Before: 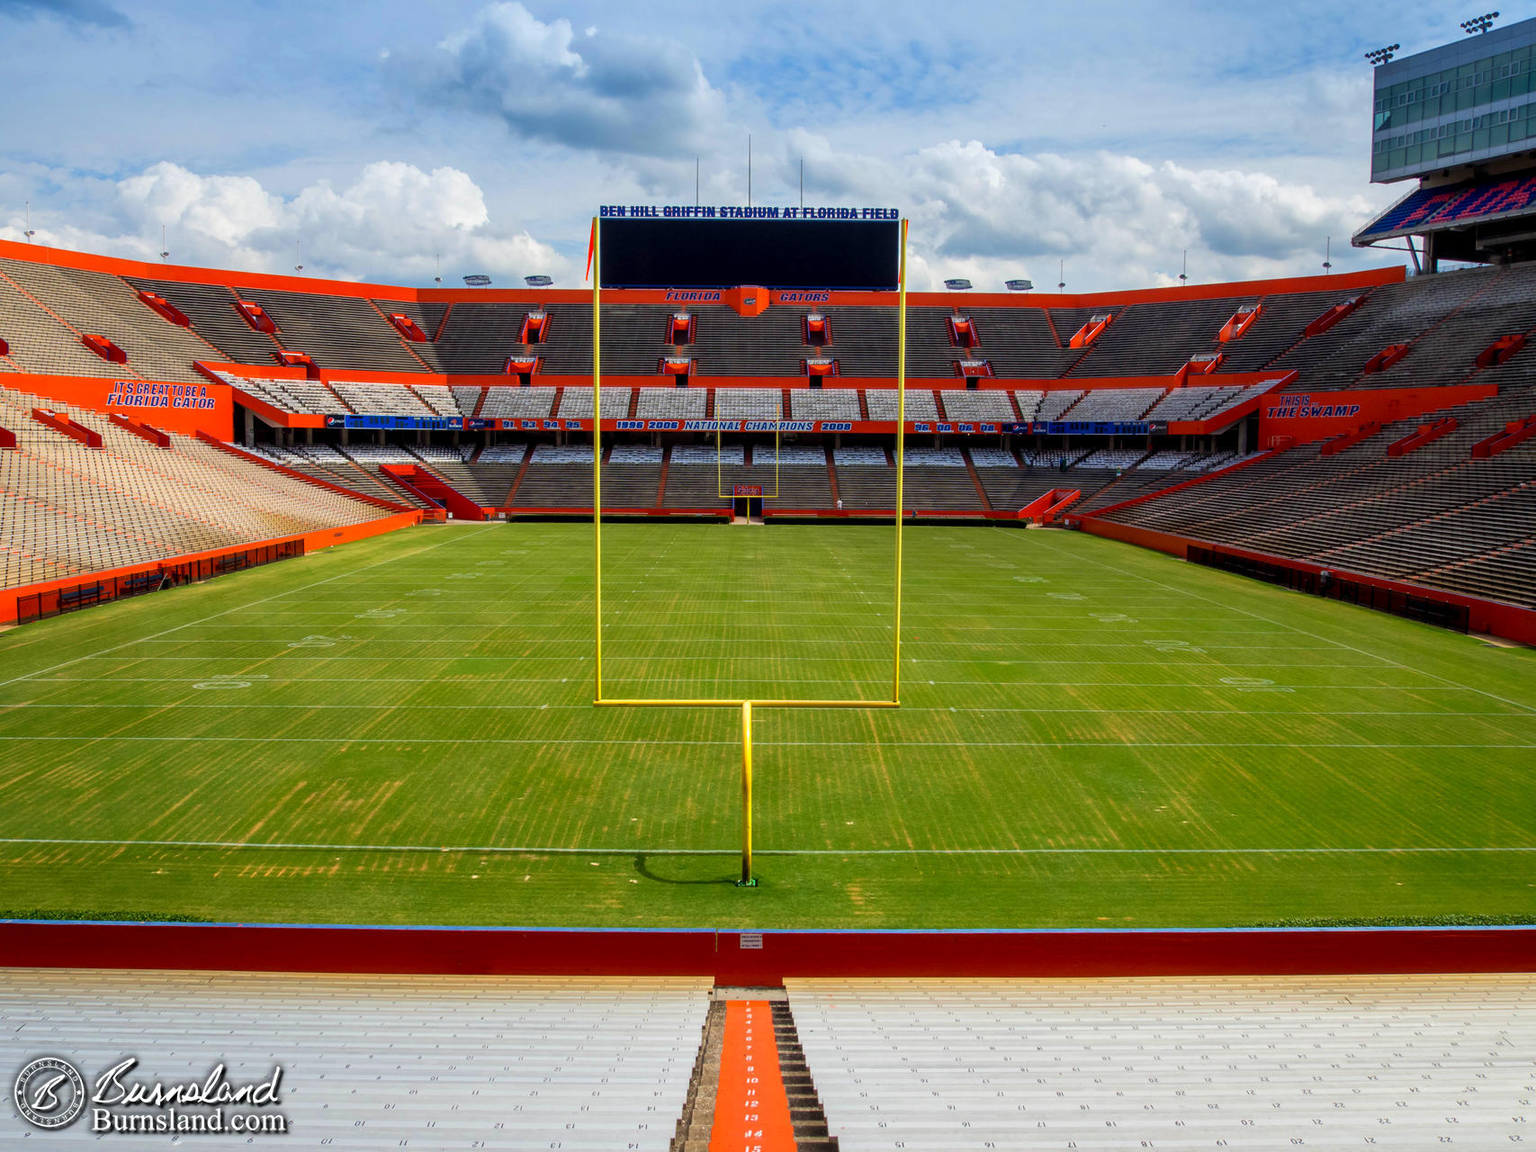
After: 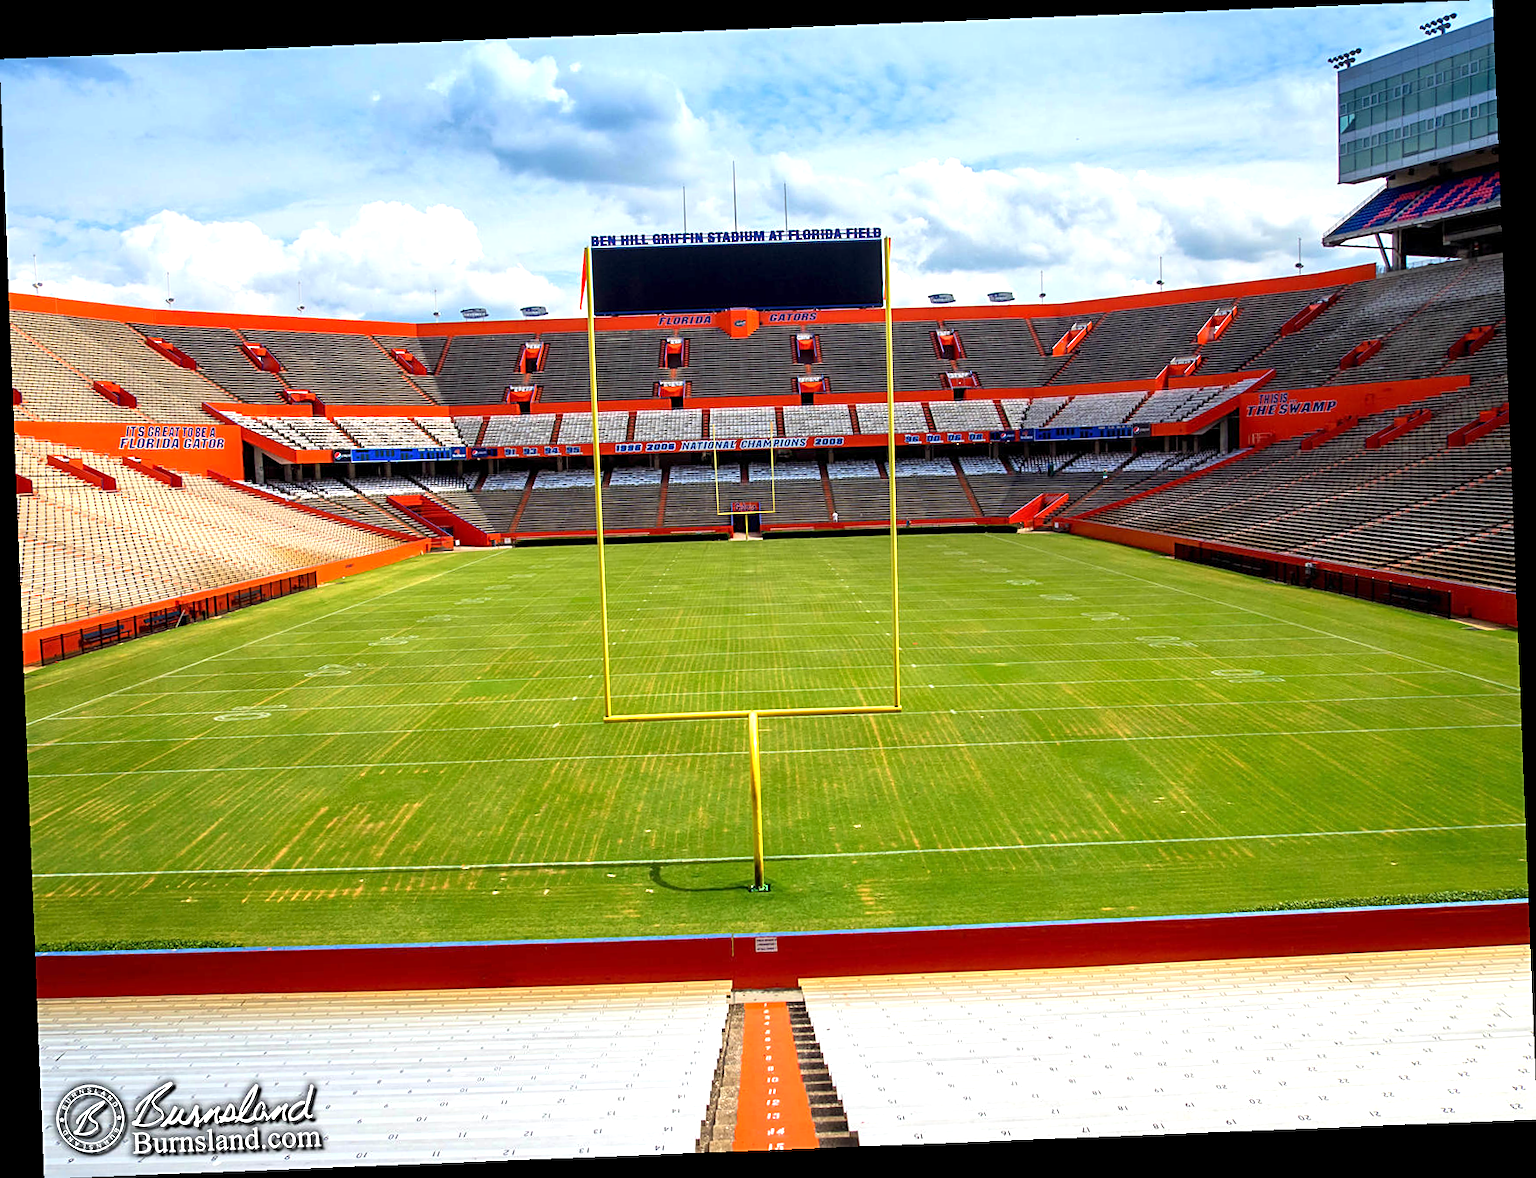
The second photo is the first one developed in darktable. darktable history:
rotate and perspective: rotation -2.29°, automatic cropping off
exposure: exposure 0.74 EV, compensate highlight preservation false
sharpen: on, module defaults
